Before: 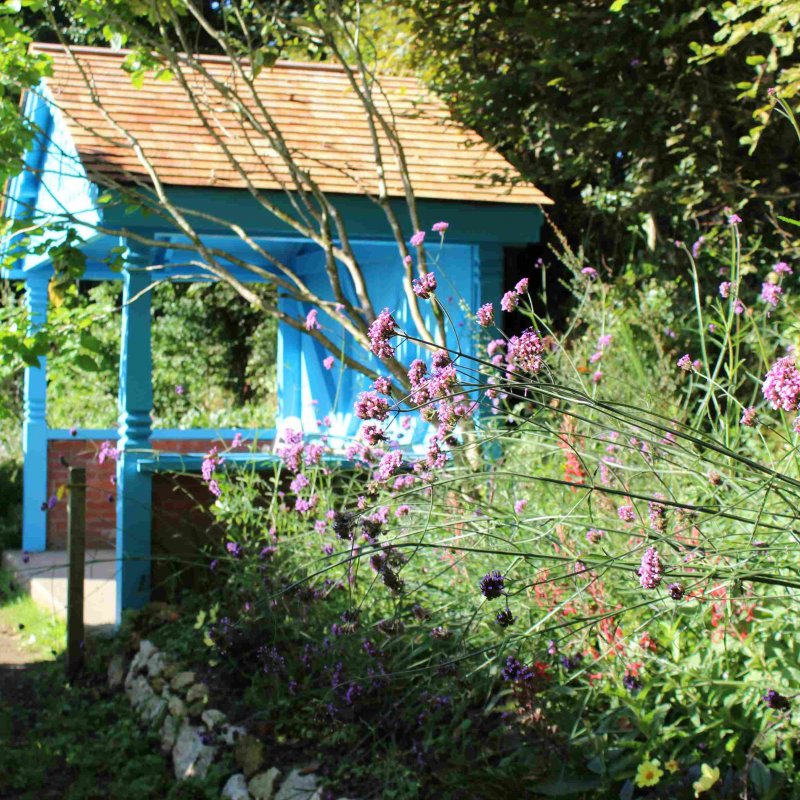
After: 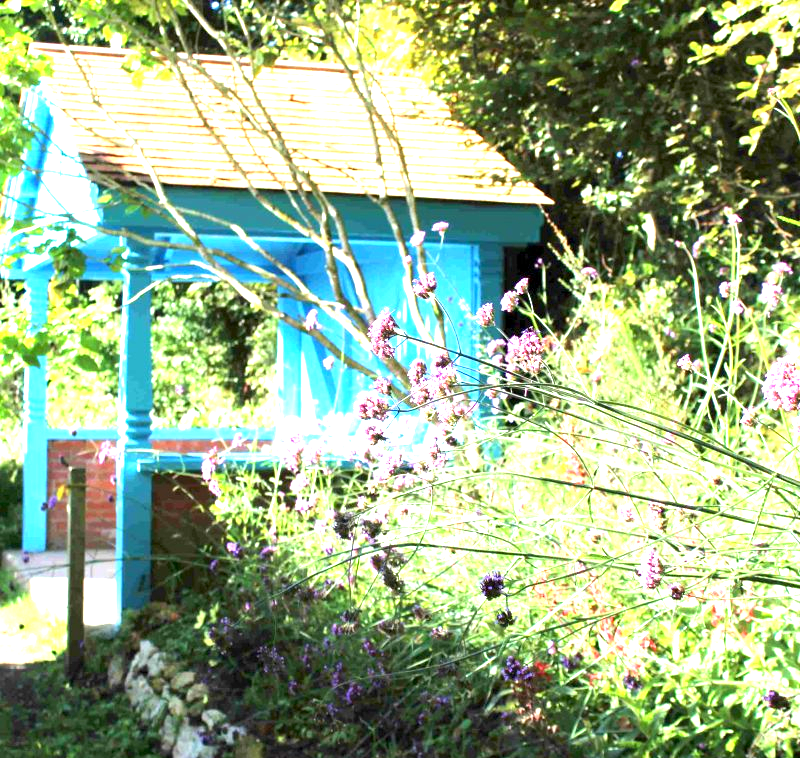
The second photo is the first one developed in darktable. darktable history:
exposure: black level correction 0.001, exposure 1.715 EV, compensate highlight preservation false
crop and rotate: top 0.007%, bottom 5.223%
